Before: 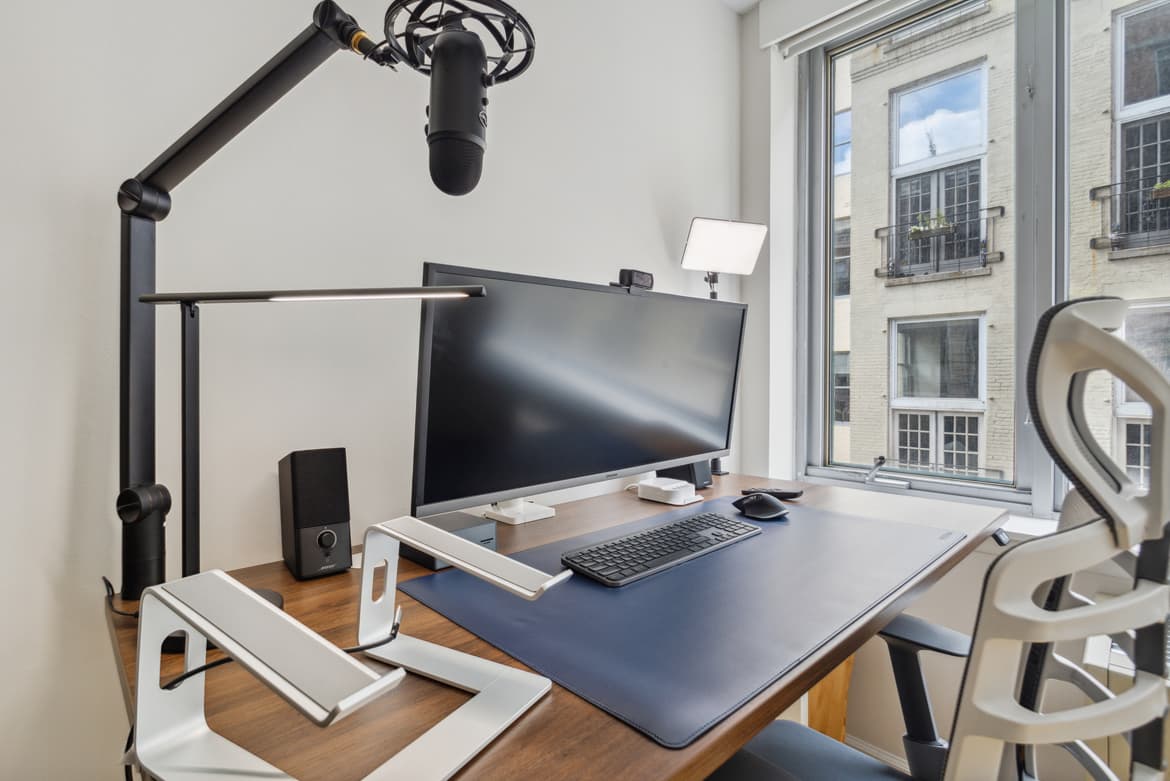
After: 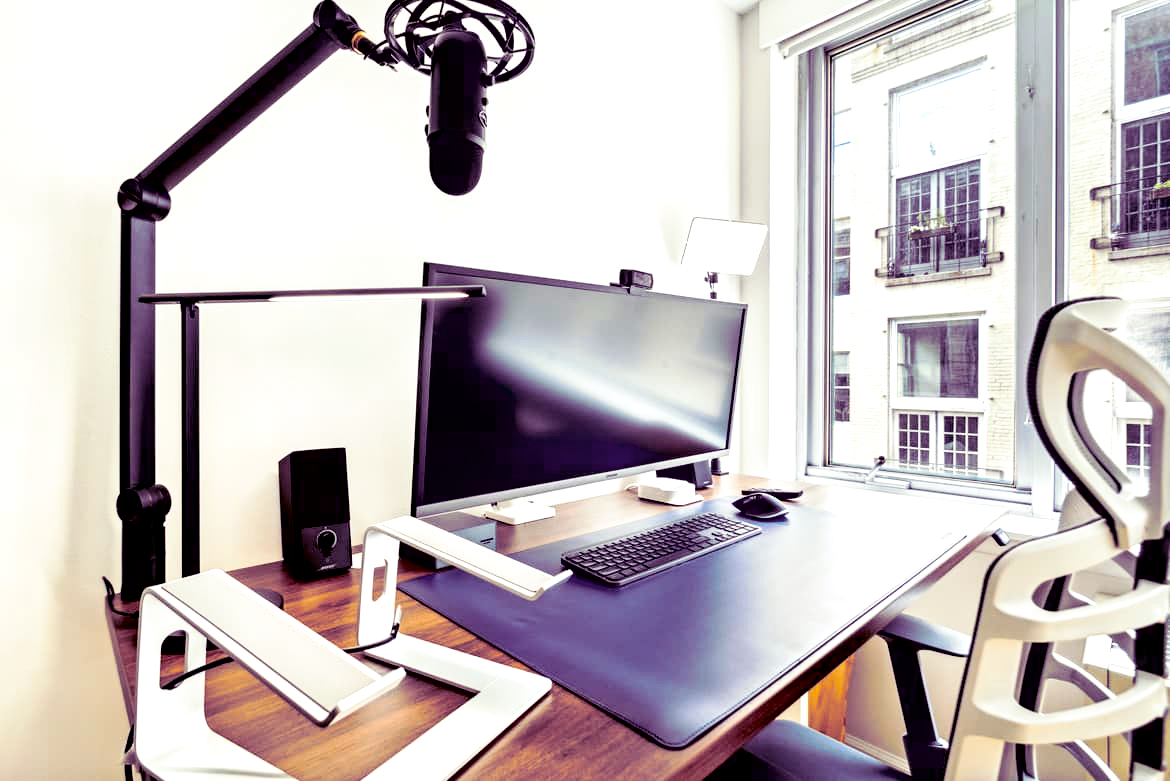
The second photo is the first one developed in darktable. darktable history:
exposure: black level correction 0.035, exposure 0.9 EV, compensate highlight preservation false
contrast brightness saturation: contrast 0.15, brightness -0.01, saturation 0.1
split-toning: shadows › hue 277.2°, shadows › saturation 0.74
